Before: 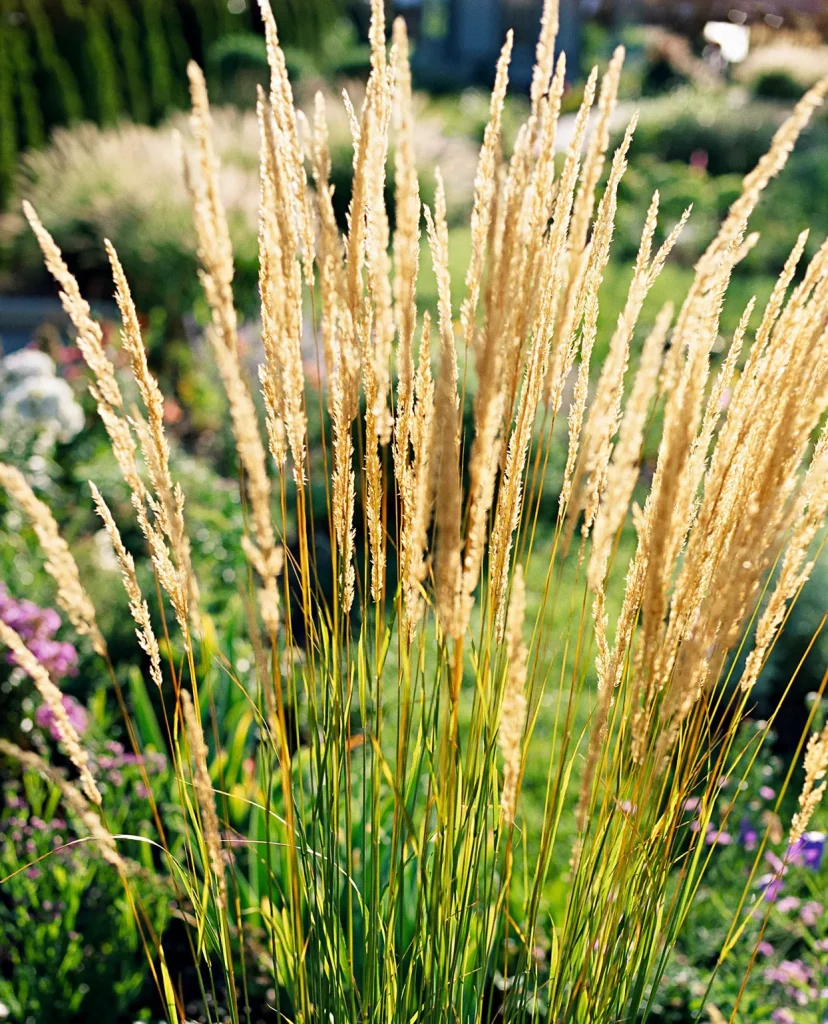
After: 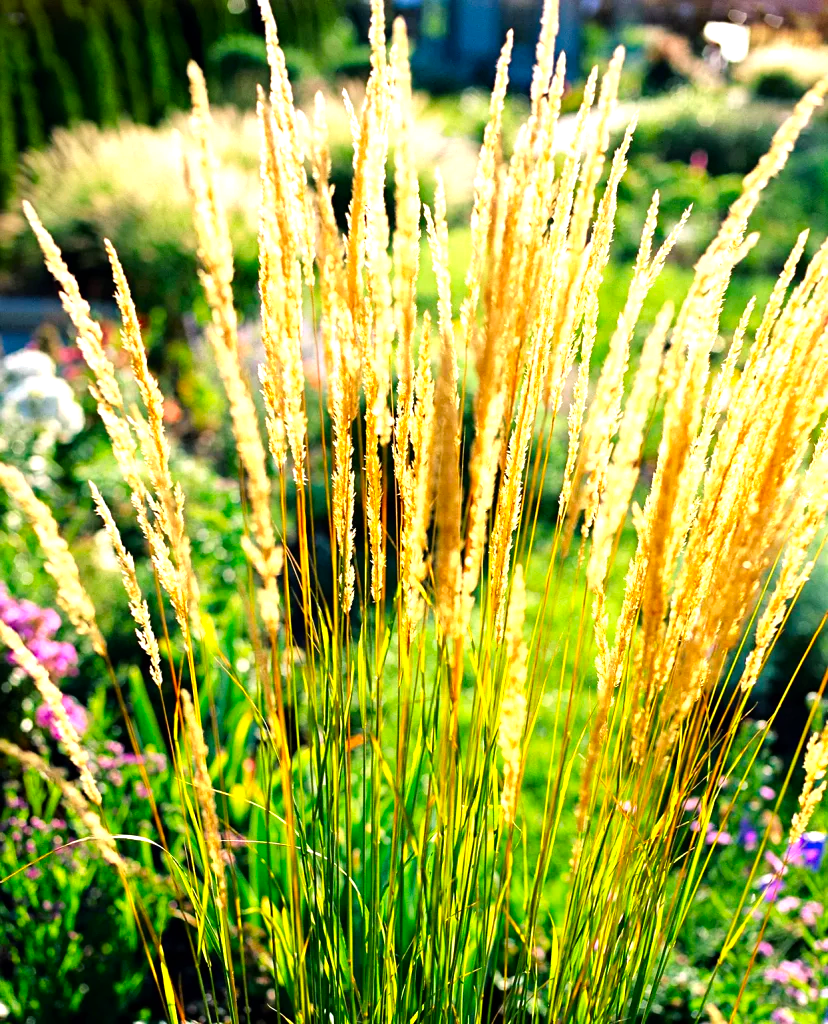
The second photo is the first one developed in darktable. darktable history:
contrast brightness saturation: saturation 0.499
tone equalizer: -8 EV -0.782 EV, -7 EV -0.719 EV, -6 EV -0.609 EV, -5 EV -0.405 EV, -3 EV 0.392 EV, -2 EV 0.6 EV, -1 EV 0.674 EV, +0 EV 0.776 EV
